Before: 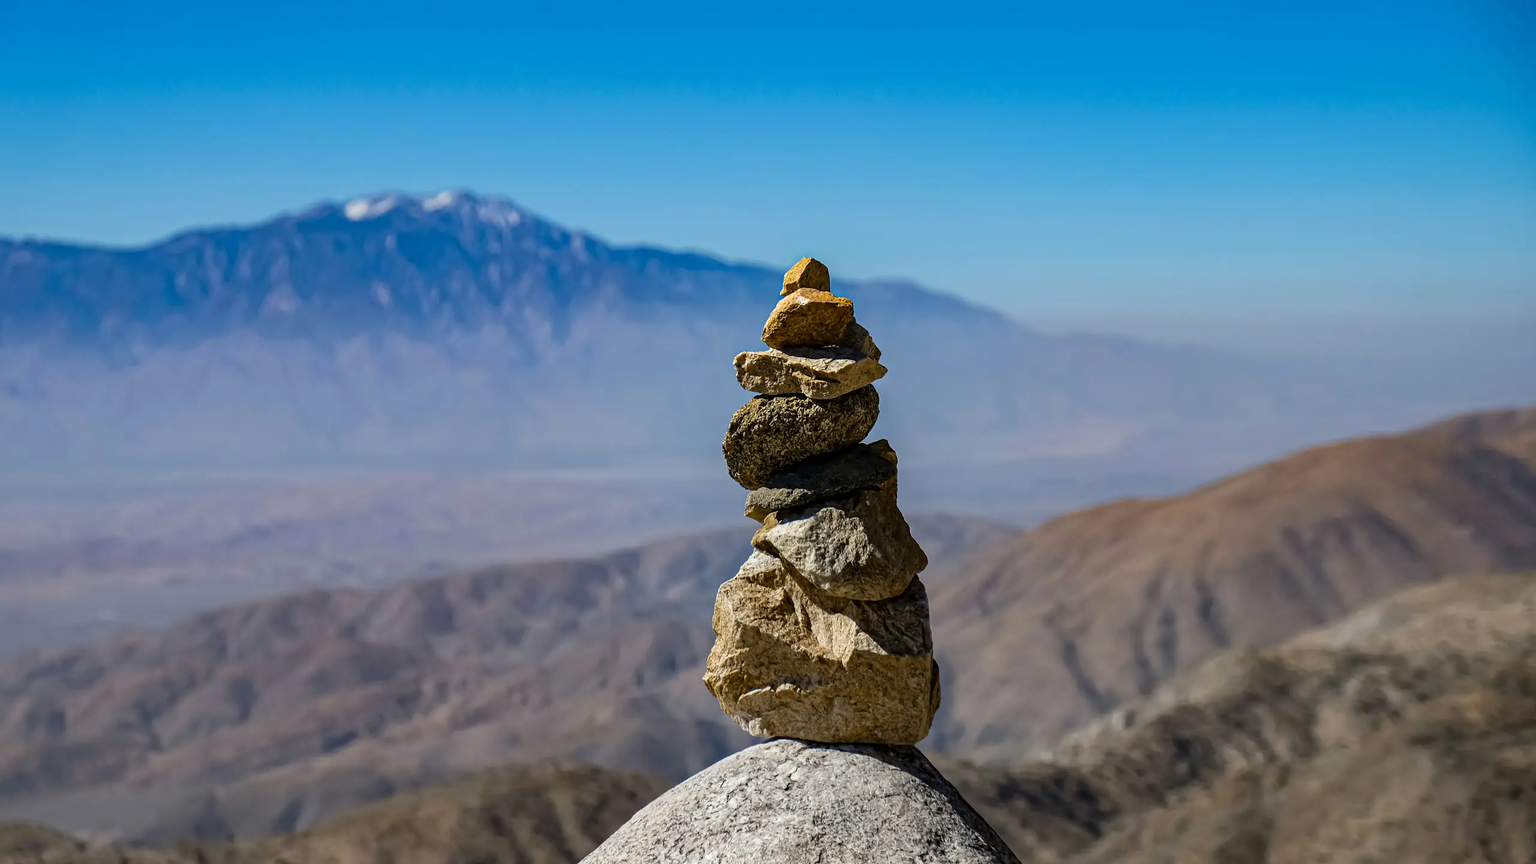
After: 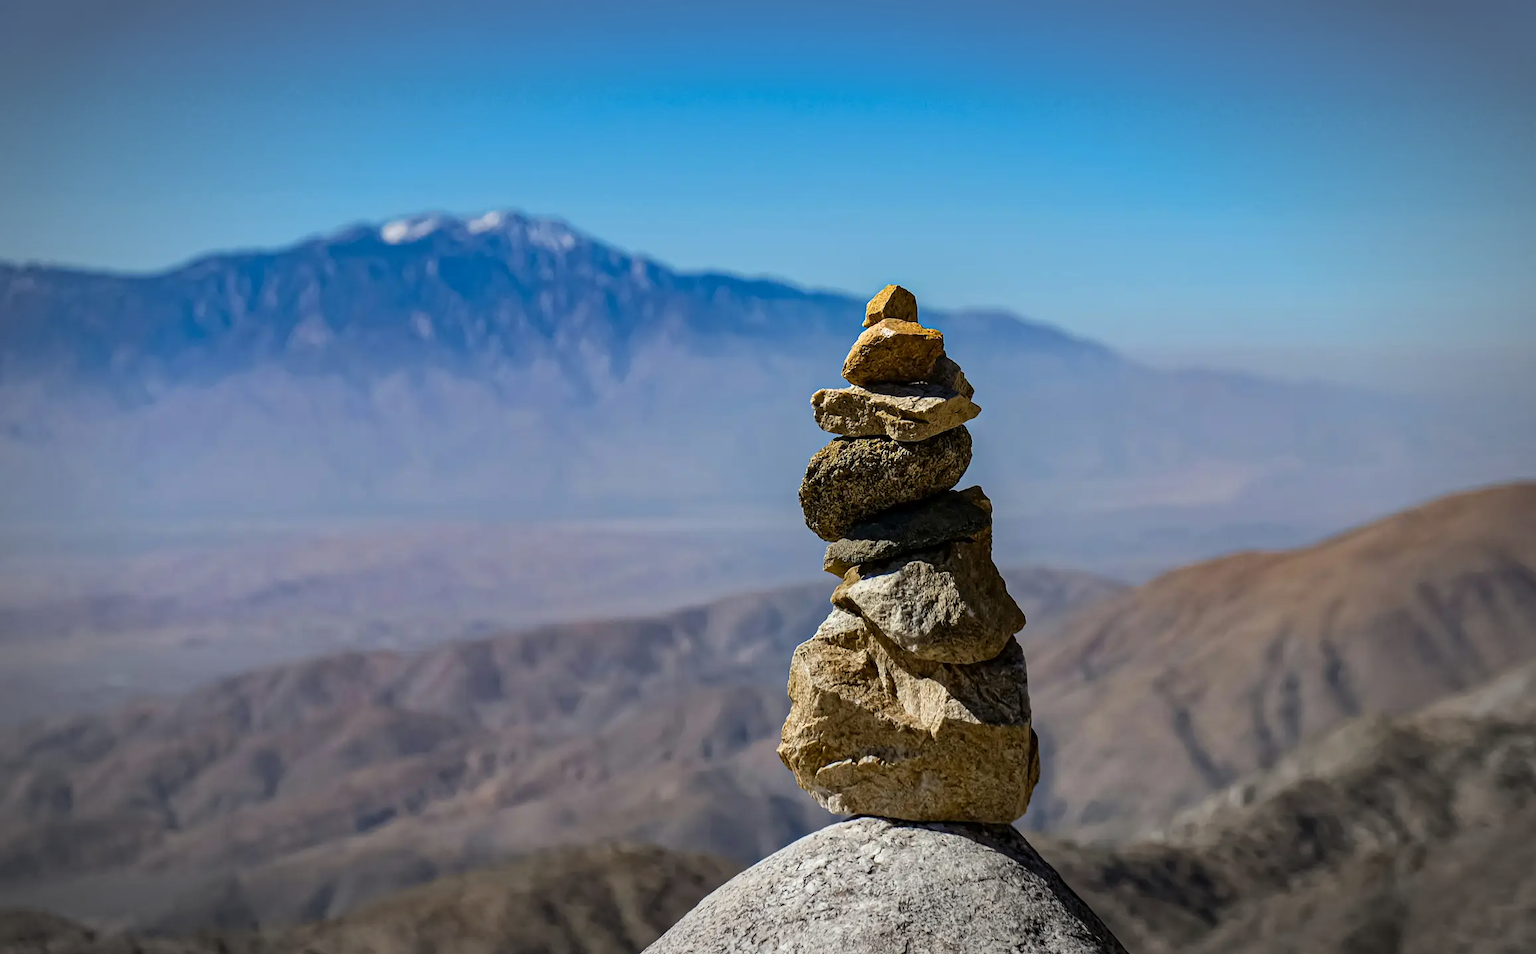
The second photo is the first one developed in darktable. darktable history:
crop: right 9.509%, bottom 0.031%
tone equalizer: on, module defaults
vignetting: automatic ratio true
